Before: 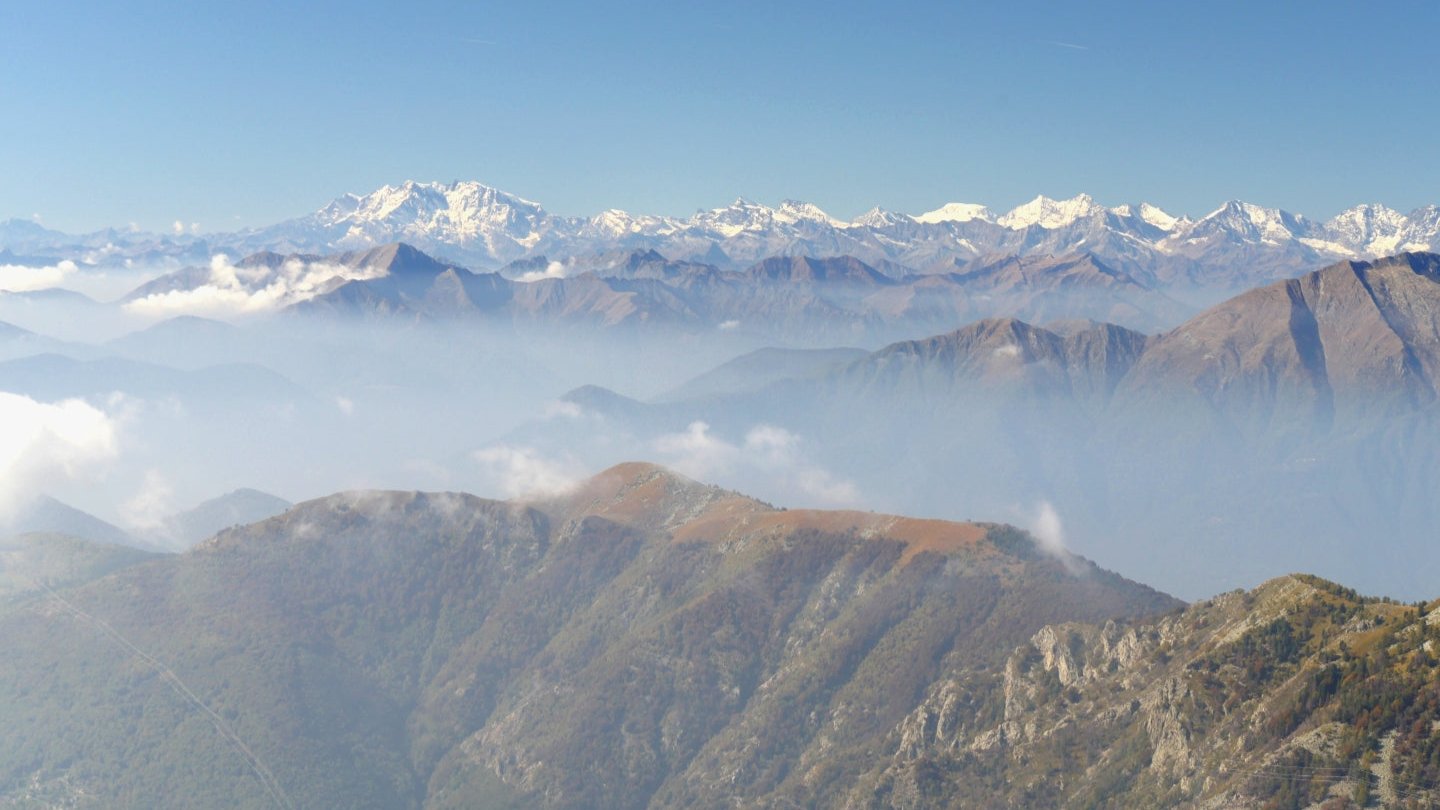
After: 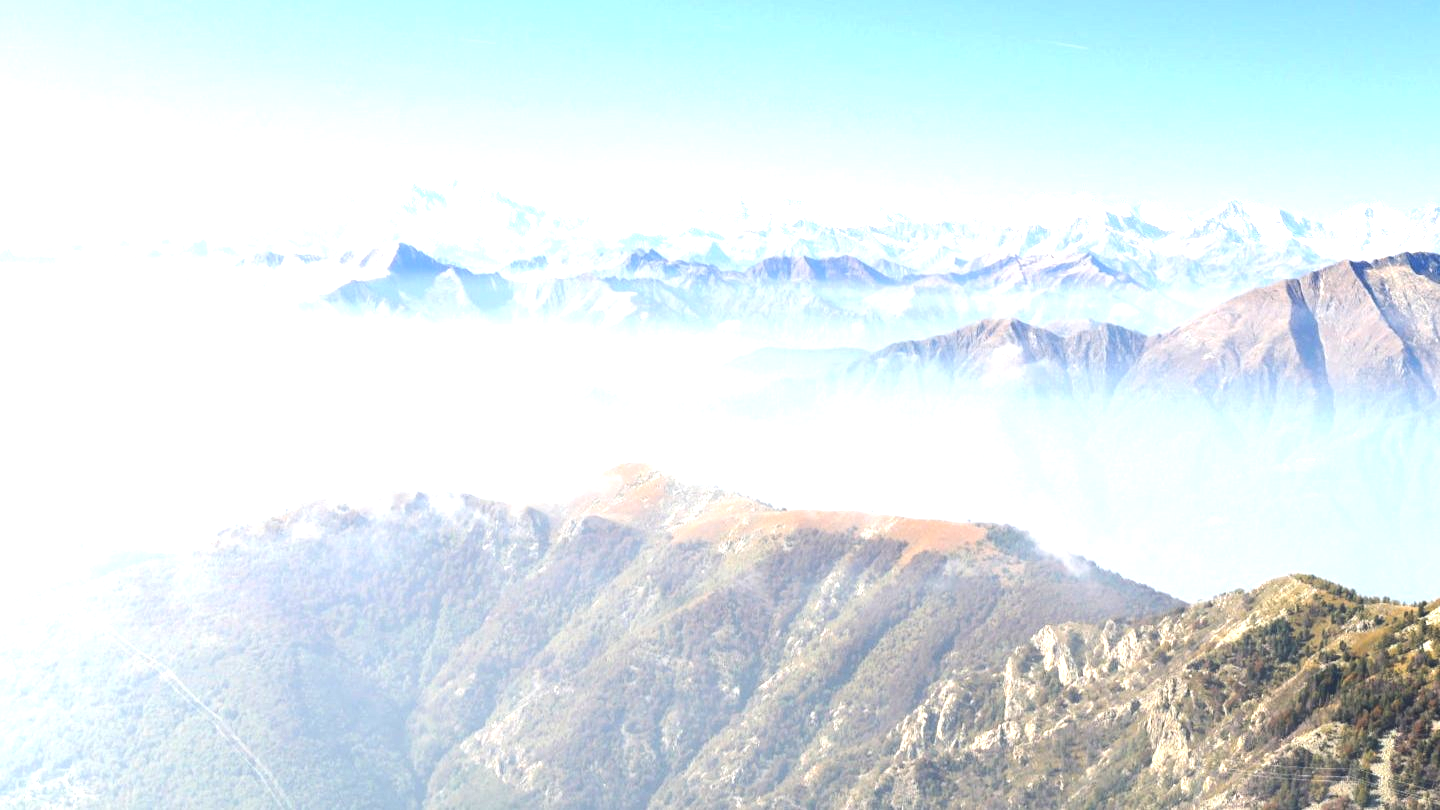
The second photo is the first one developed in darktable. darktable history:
exposure: exposure 0.6 EV, compensate highlight preservation false
tone equalizer: -8 EV -1.08 EV, -7 EV -1.01 EV, -6 EV -0.867 EV, -5 EV -0.578 EV, -3 EV 0.578 EV, -2 EV 0.867 EV, -1 EV 1.01 EV, +0 EV 1.08 EV, edges refinement/feathering 500, mask exposure compensation -1.57 EV, preserve details no
